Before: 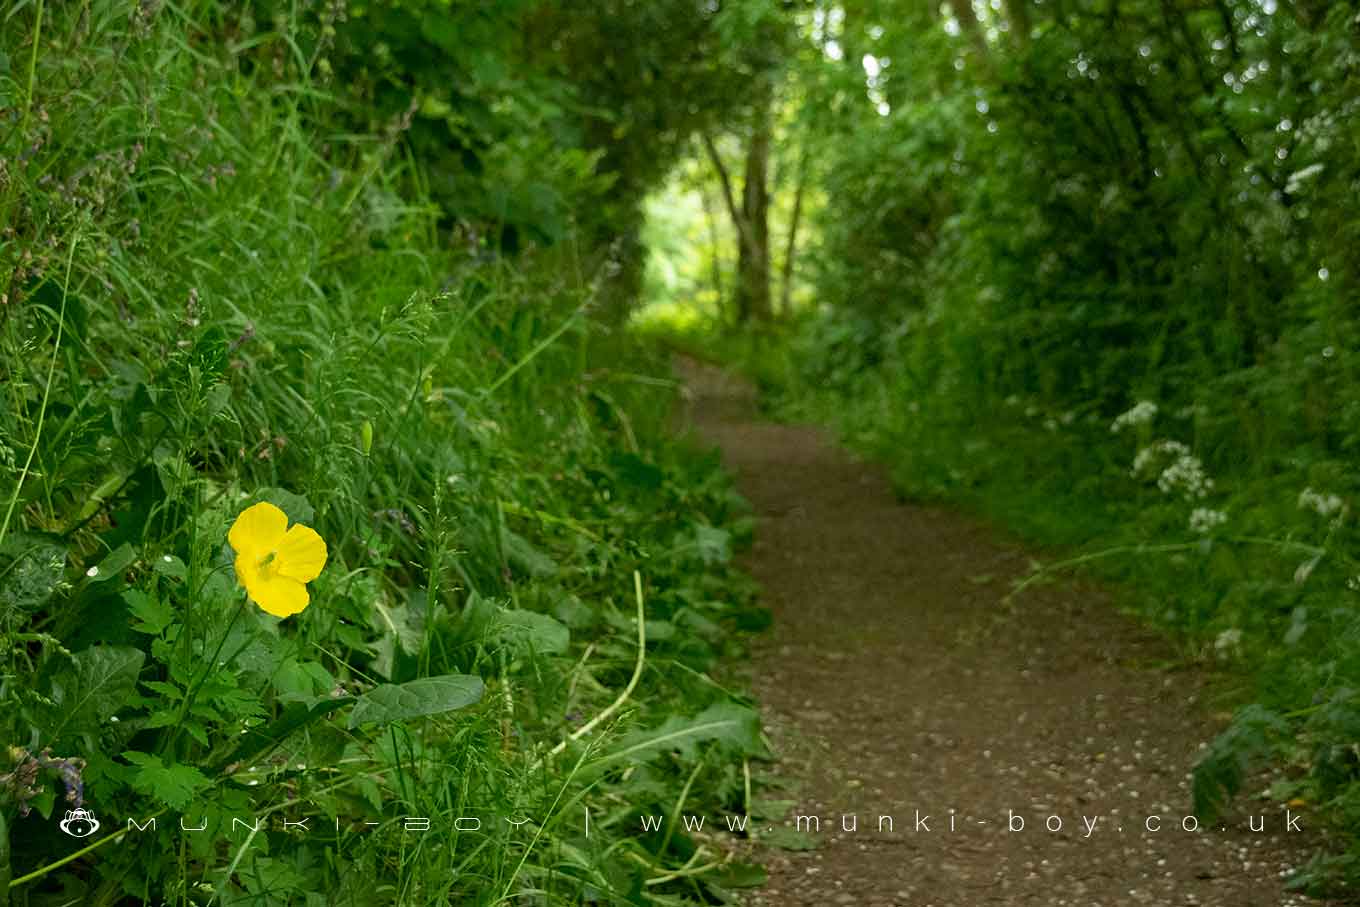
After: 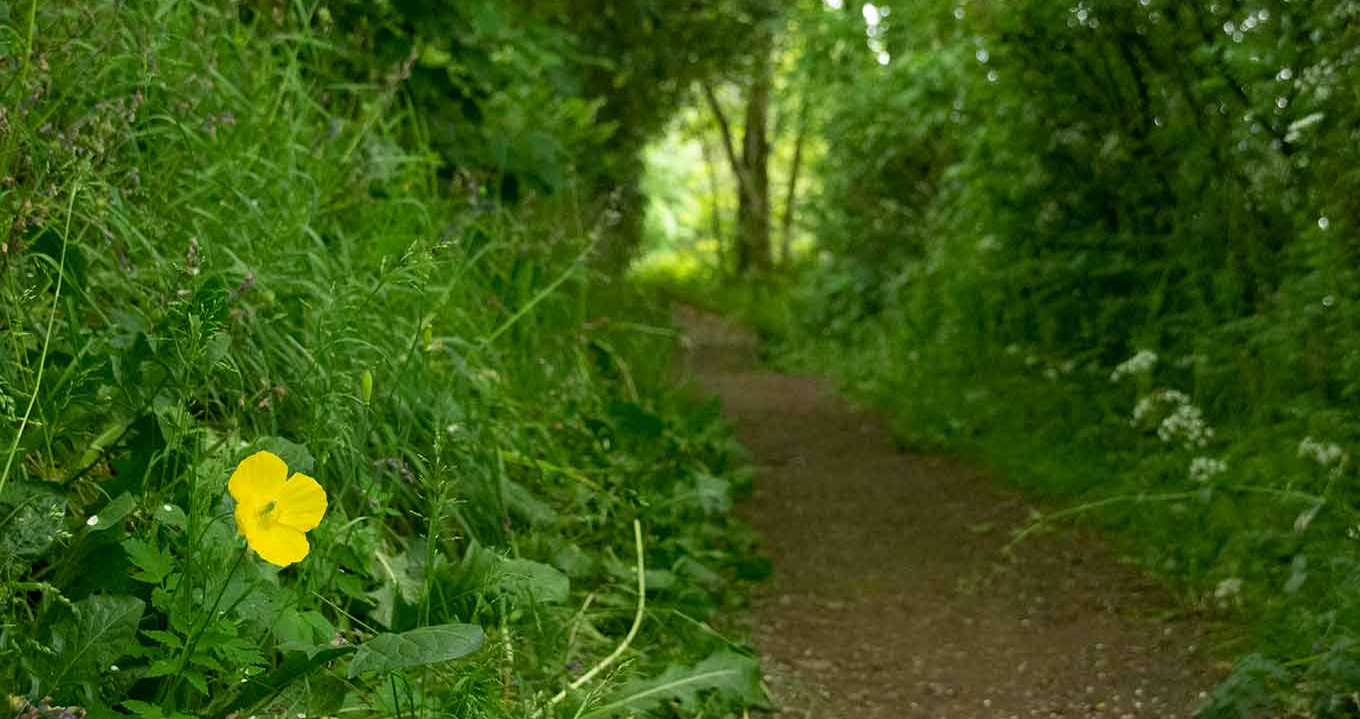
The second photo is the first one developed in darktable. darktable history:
crop and rotate: top 5.649%, bottom 14.979%
